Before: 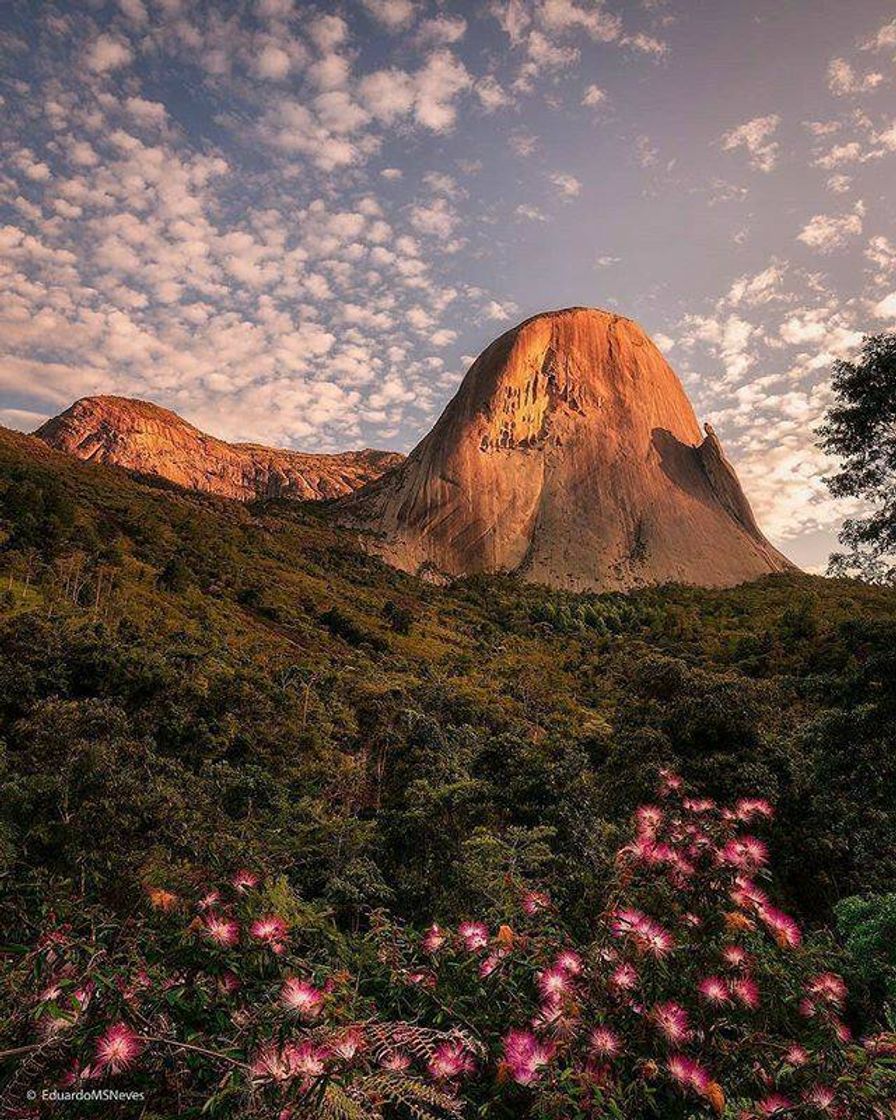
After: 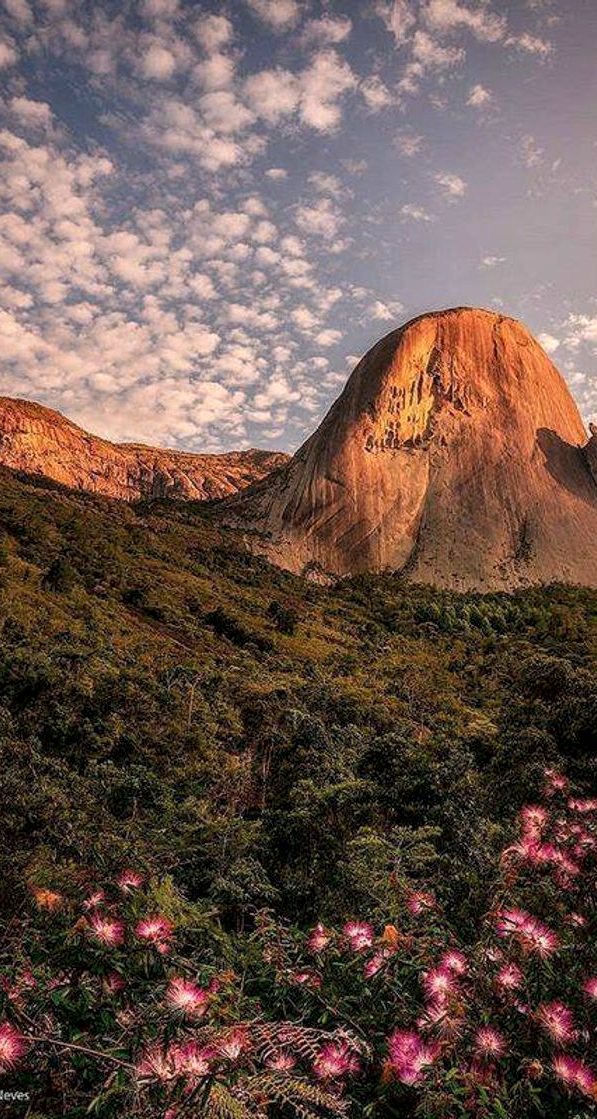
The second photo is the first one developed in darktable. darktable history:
crop and rotate: left 12.889%, right 20.479%
local contrast: on, module defaults
